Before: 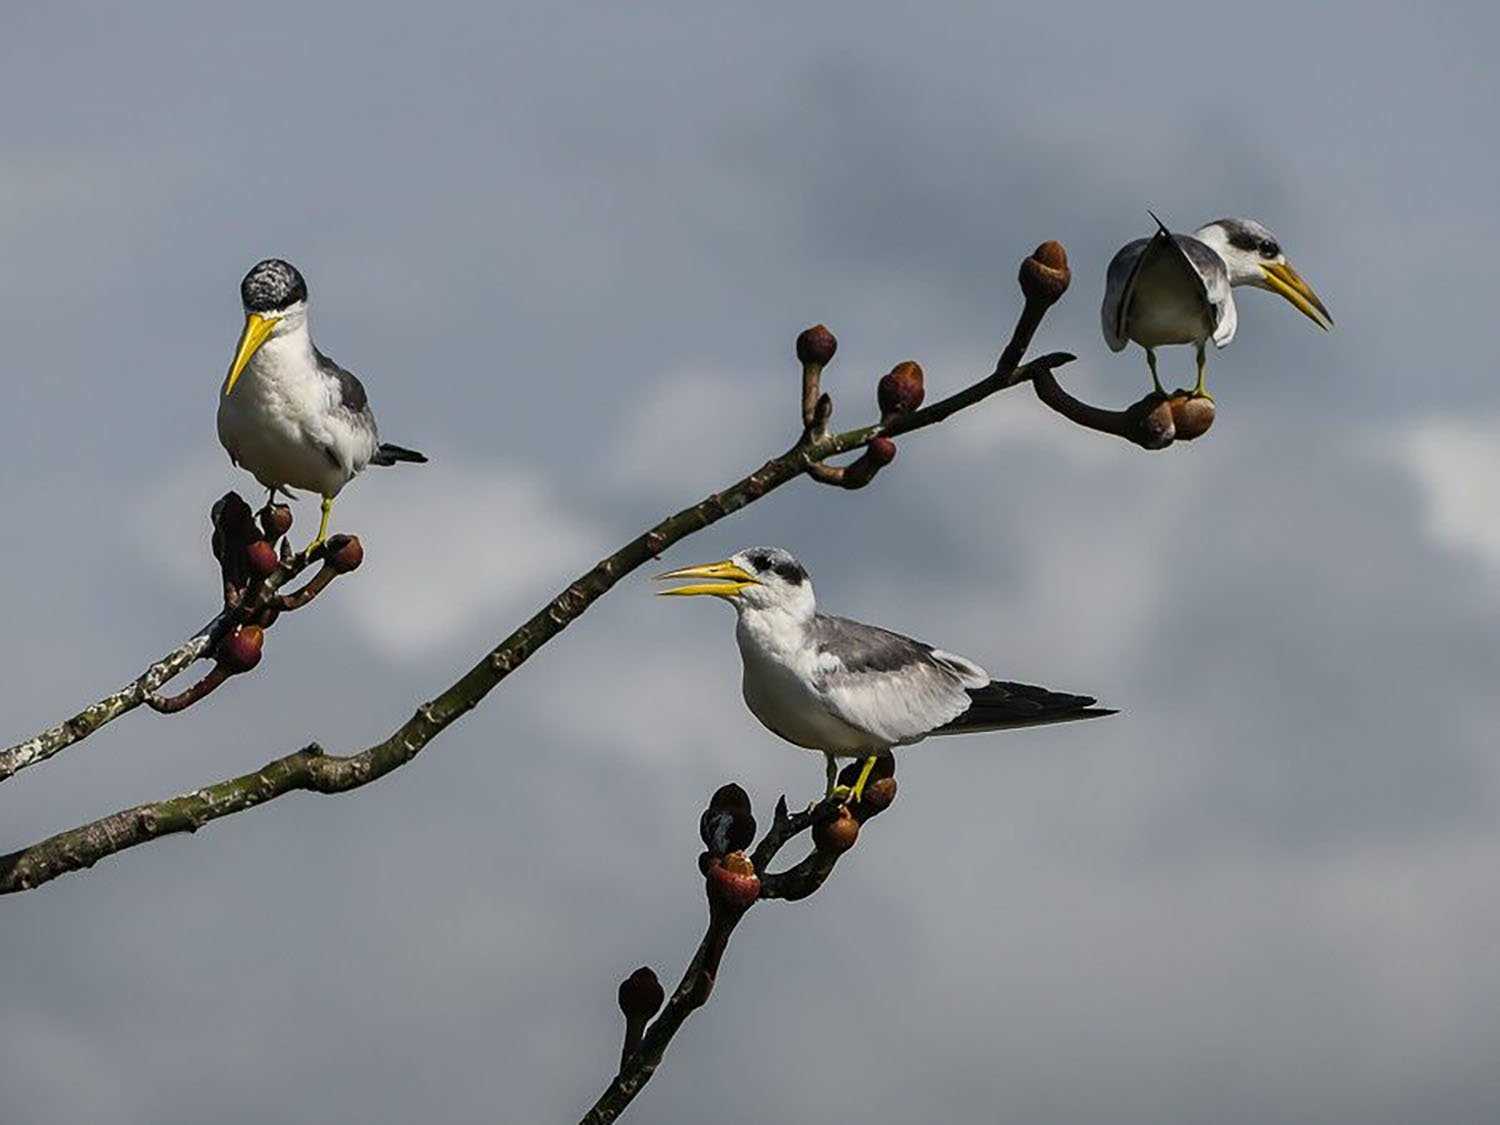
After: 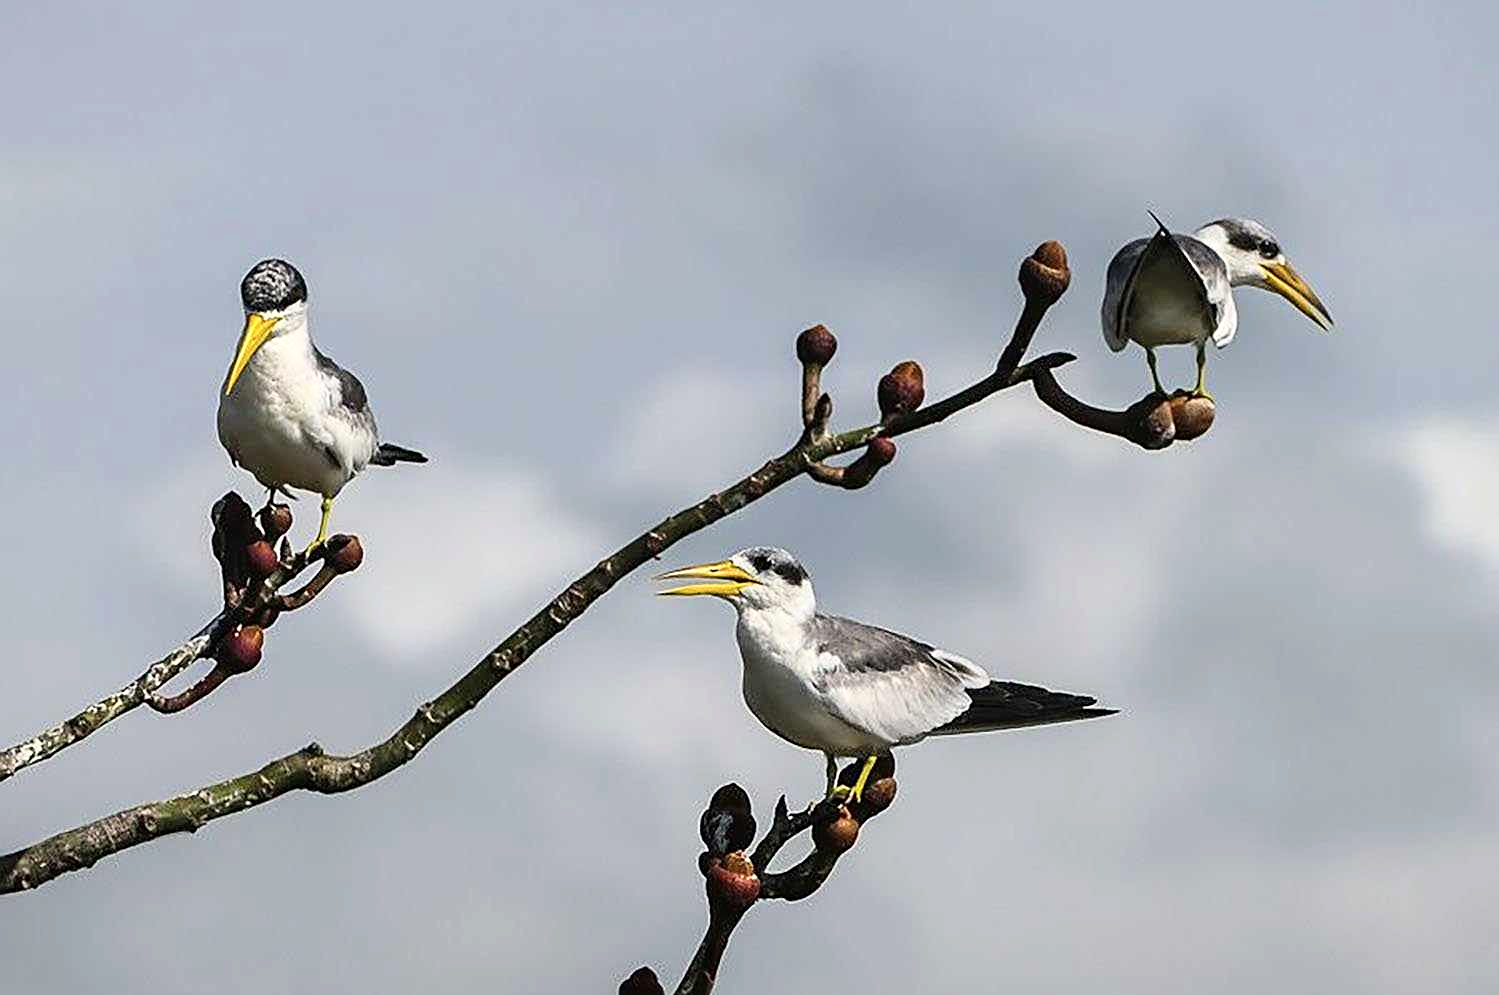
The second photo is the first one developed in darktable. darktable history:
exposure: exposure 0.293 EV, compensate highlight preservation false
crop and rotate: top 0%, bottom 11.533%
sharpen: on, module defaults
tone curve: curves: ch0 [(0, 0) (0.003, 0.023) (0.011, 0.025) (0.025, 0.029) (0.044, 0.047) (0.069, 0.079) (0.1, 0.113) (0.136, 0.152) (0.177, 0.199) (0.224, 0.26) (0.277, 0.333) (0.335, 0.404) (0.399, 0.48) (0.468, 0.559) (0.543, 0.635) (0.623, 0.713) (0.709, 0.797) (0.801, 0.879) (0.898, 0.953) (1, 1)], color space Lab, independent channels, preserve colors none
